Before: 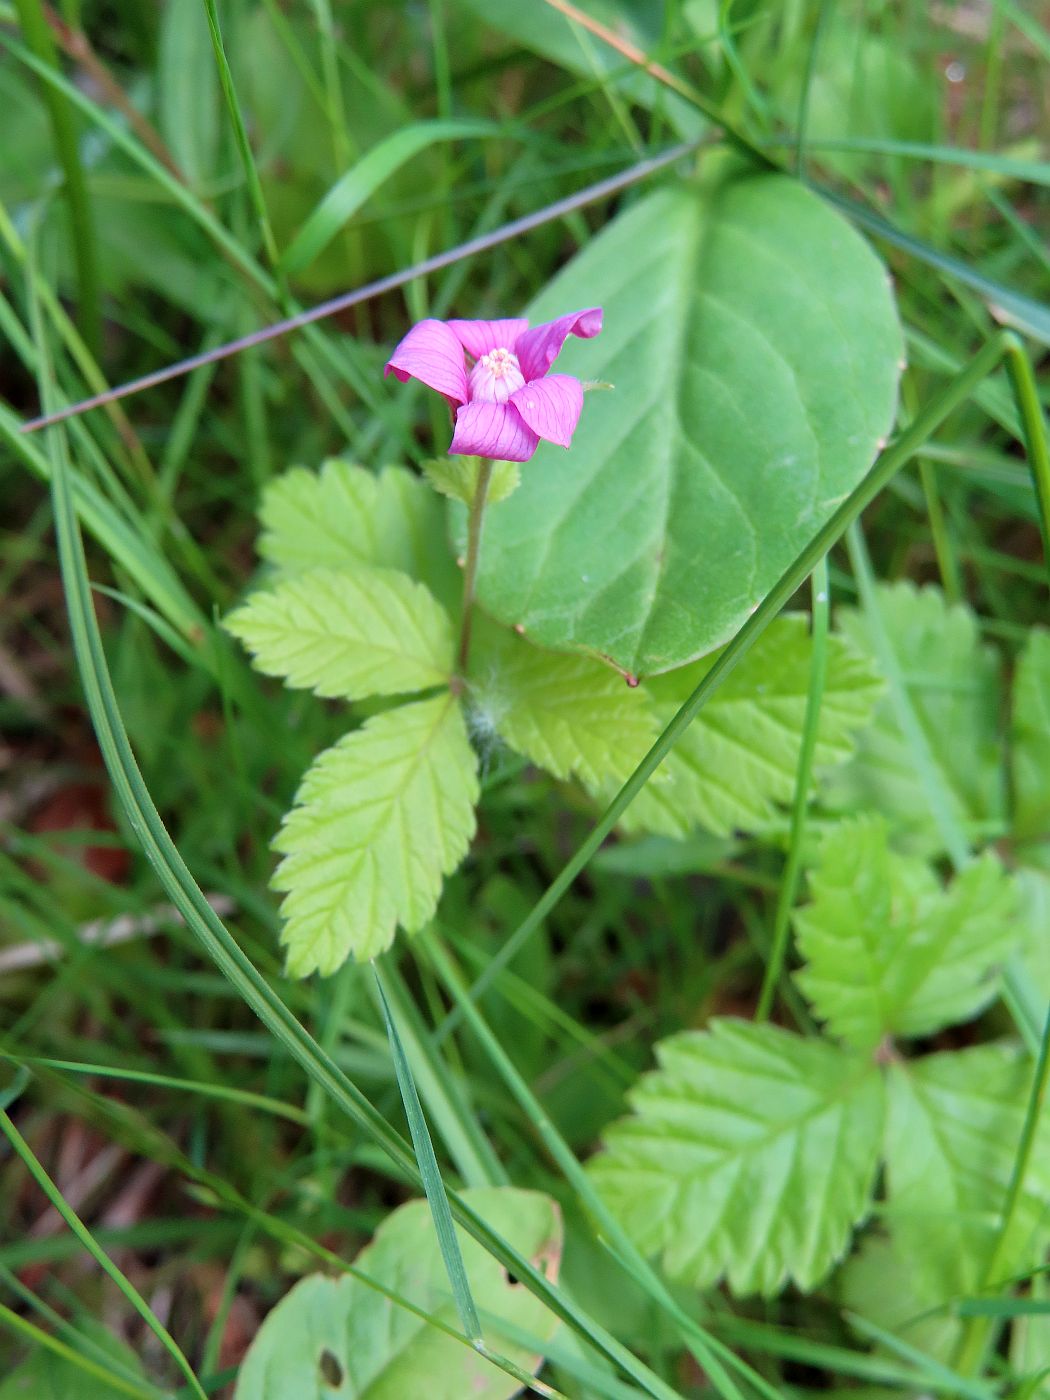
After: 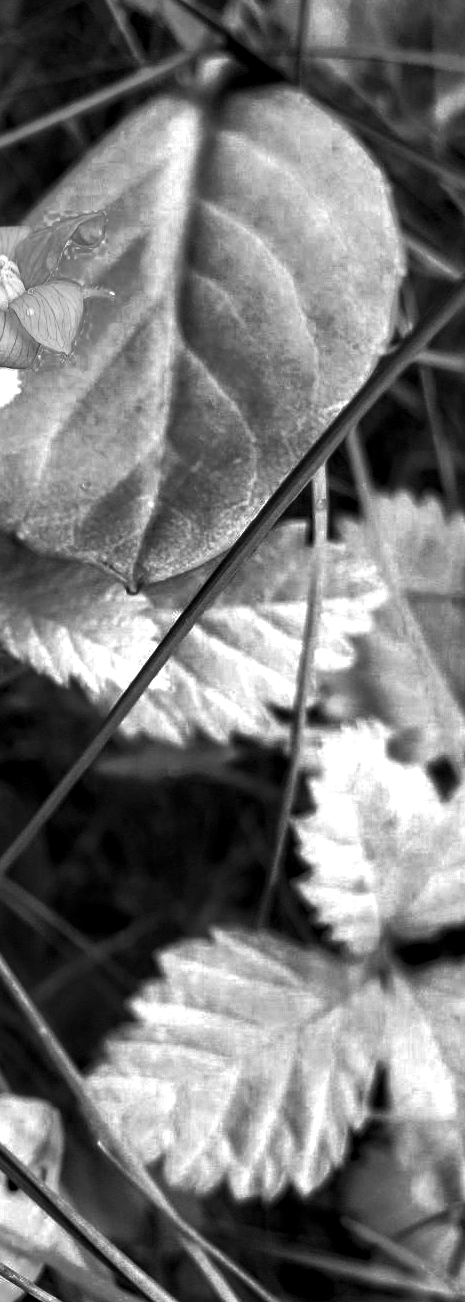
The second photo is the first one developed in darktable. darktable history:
local contrast: detail 130%
rotate and perspective: automatic cropping original format, crop left 0, crop top 0
crop: left 47.628%, top 6.643%, right 7.874%
color balance: mode lift, gamma, gain (sRGB), lift [1, 1, 0.101, 1]
exposure: exposure 0.02 EV, compensate highlight preservation false
color zones: curves: ch0 [(0, 0.554) (0.146, 0.662) (0.293, 0.86) (0.503, 0.774) (0.637, 0.106) (0.74, 0.072) (0.866, 0.488) (0.998, 0.569)]; ch1 [(0, 0) (0.143, 0) (0.286, 0) (0.429, 0) (0.571, 0) (0.714, 0) (0.857, 0)]
white balance: red 1, blue 1
